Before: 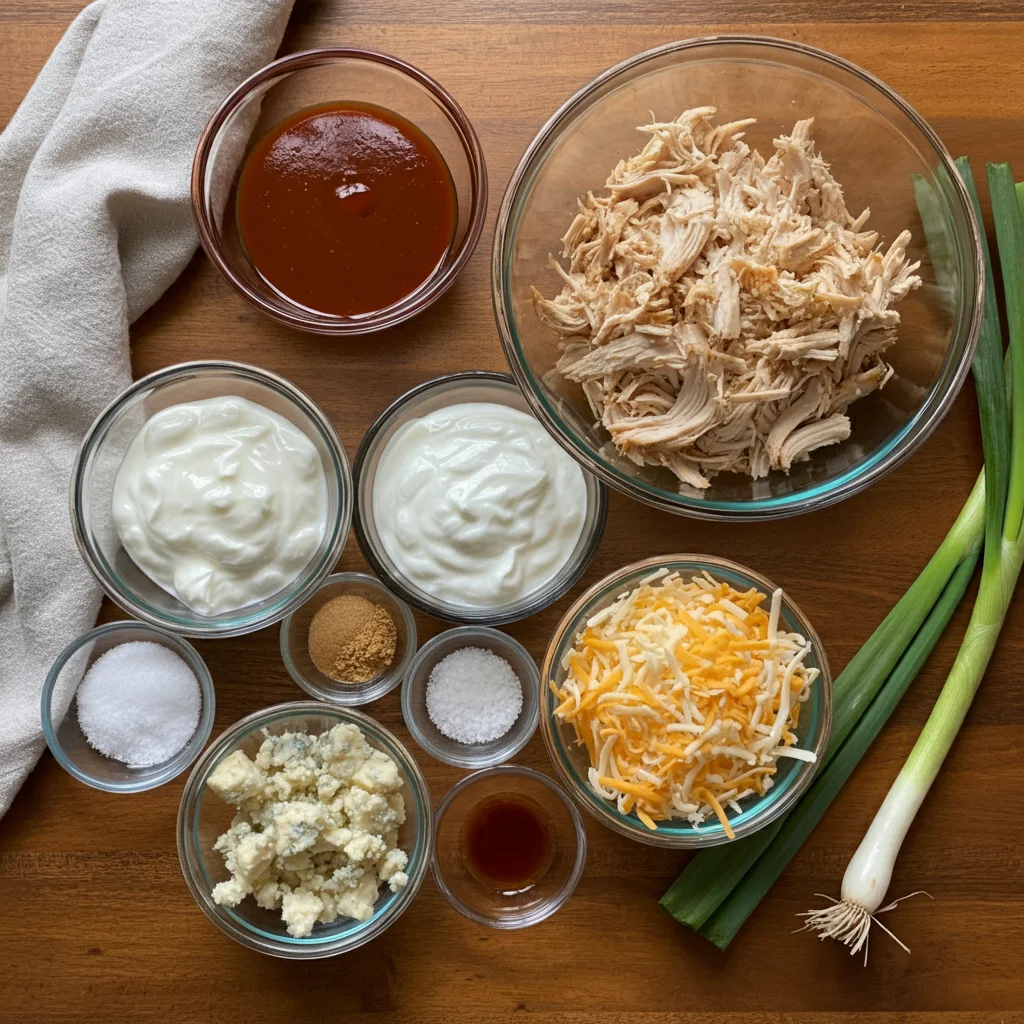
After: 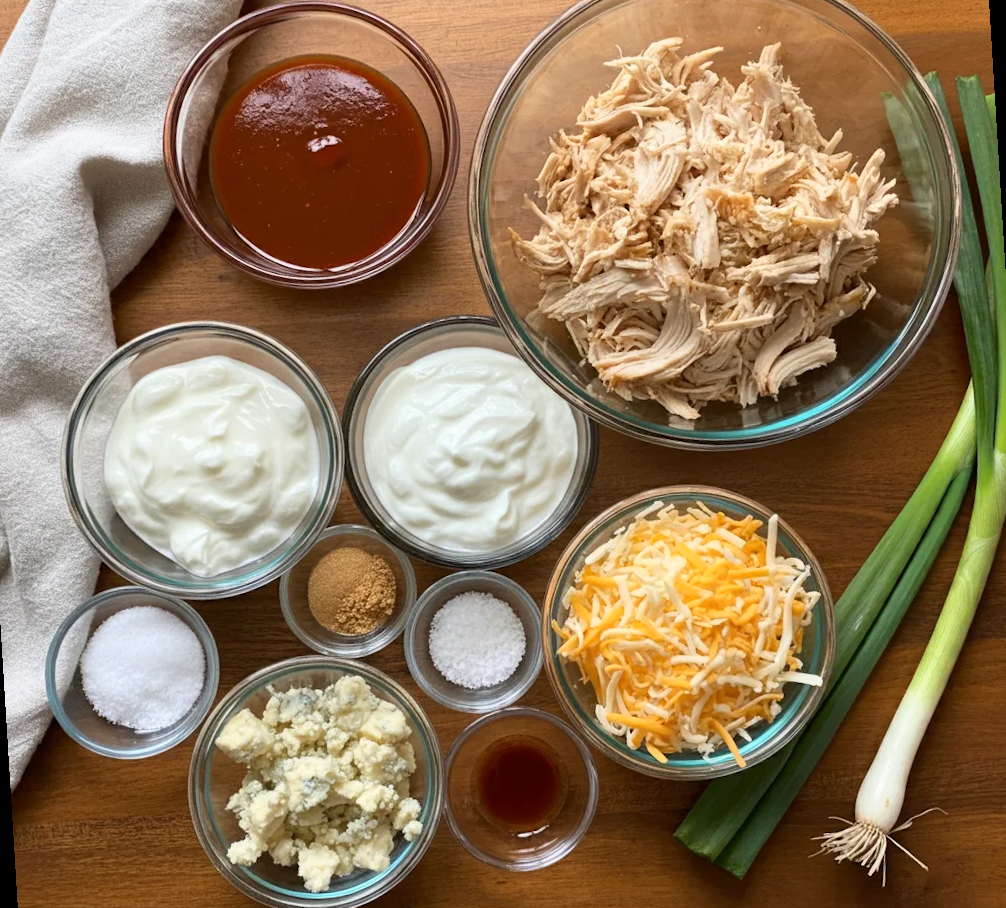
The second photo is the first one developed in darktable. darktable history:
base curve: curves: ch0 [(0, 0) (0.666, 0.806) (1, 1)]
rotate and perspective: rotation -3.52°, crop left 0.036, crop right 0.964, crop top 0.081, crop bottom 0.919
